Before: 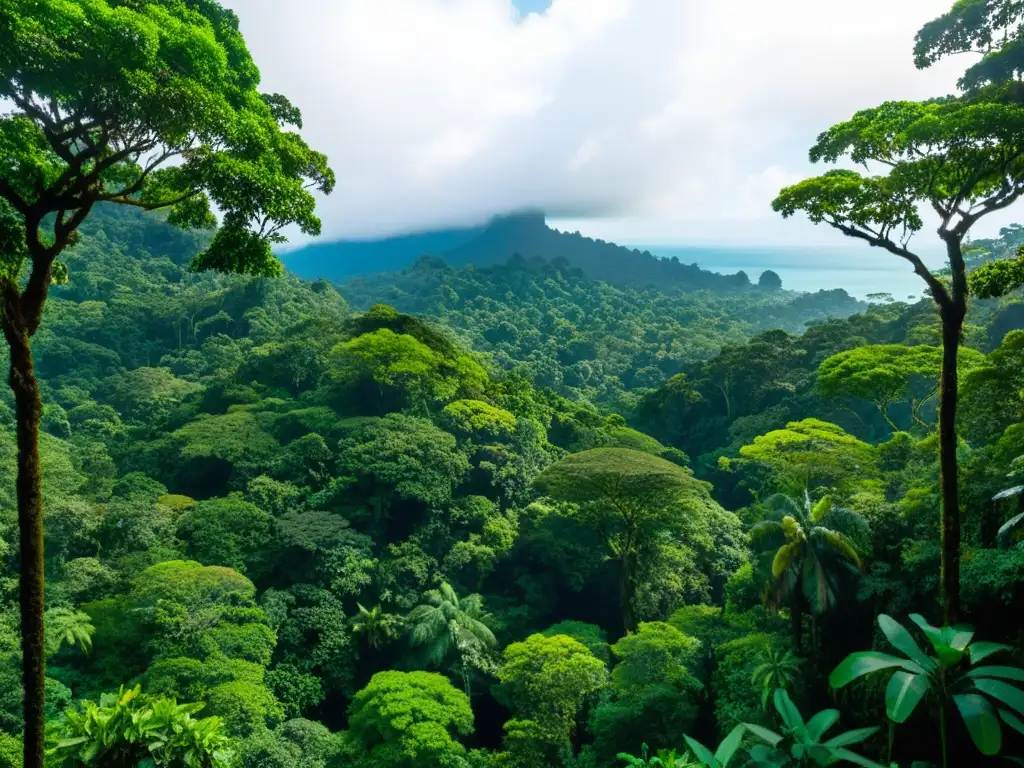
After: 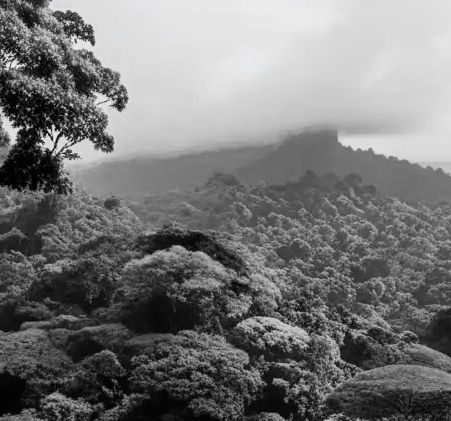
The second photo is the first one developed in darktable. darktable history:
color zones: curves: ch0 [(0, 0.278) (0.143, 0.5) (0.286, 0.5) (0.429, 0.5) (0.571, 0.5) (0.714, 0.5) (0.857, 0.5) (1, 0.5)]; ch1 [(0, 1) (0.143, 0.165) (0.286, 0) (0.429, 0) (0.571, 0) (0.714, 0) (0.857, 0.5) (1, 0.5)]; ch2 [(0, 0.508) (0.143, 0.5) (0.286, 0.5) (0.429, 0.5) (0.571, 0.5) (0.714, 0.5) (0.857, 0.5) (1, 0.5)]
crop: left 20.248%, top 10.86%, right 35.675%, bottom 34.321%
filmic rgb: black relative exposure -7.65 EV, white relative exposure 4.56 EV, hardness 3.61
color balance rgb: linear chroma grading › shadows -40%, linear chroma grading › highlights 40%, linear chroma grading › global chroma 45%, linear chroma grading › mid-tones -30%, perceptual saturation grading › global saturation 55%, perceptual saturation grading › highlights -50%, perceptual saturation grading › mid-tones 40%, perceptual saturation grading › shadows 30%, perceptual brilliance grading › global brilliance 20%, perceptual brilliance grading › shadows -40%, global vibrance 35%
